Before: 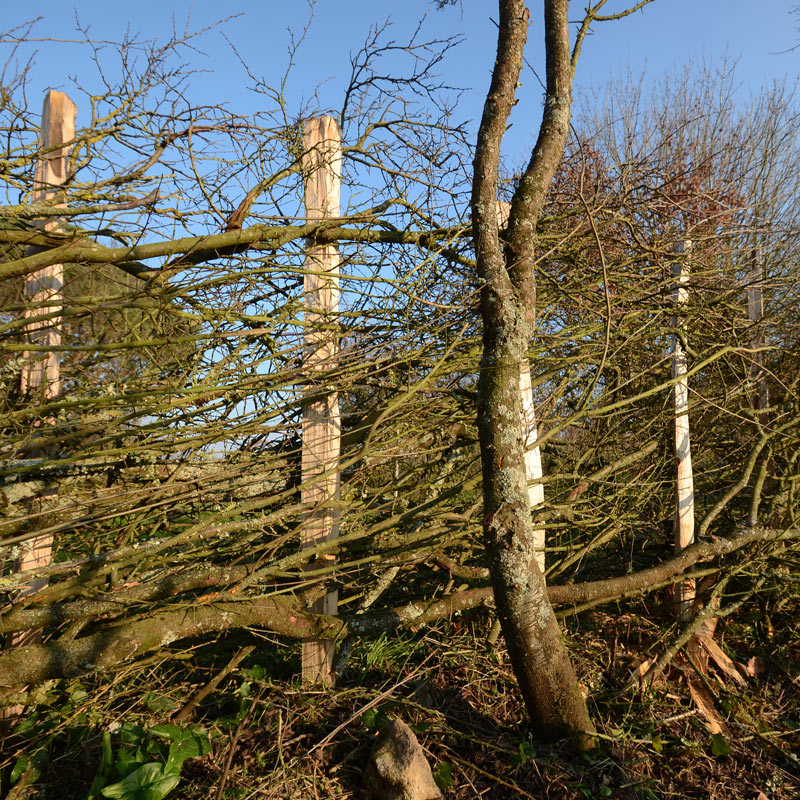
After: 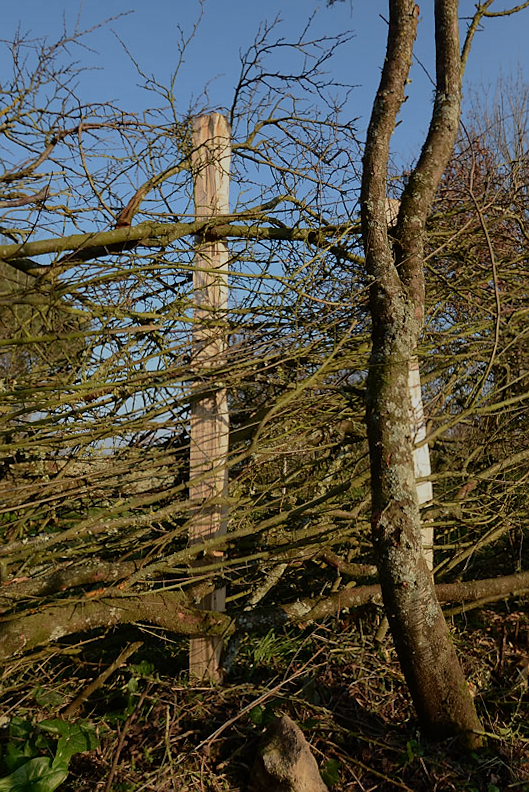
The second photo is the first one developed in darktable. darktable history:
exposure: black level correction 0, exposure -0.766 EV, compensate highlight preservation false
rotate and perspective: rotation 0.192°, lens shift (horizontal) -0.015, crop left 0.005, crop right 0.996, crop top 0.006, crop bottom 0.99
crop and rotate: left 13.537%, right 19.796%
sharpen: radius 1, threshold 1
